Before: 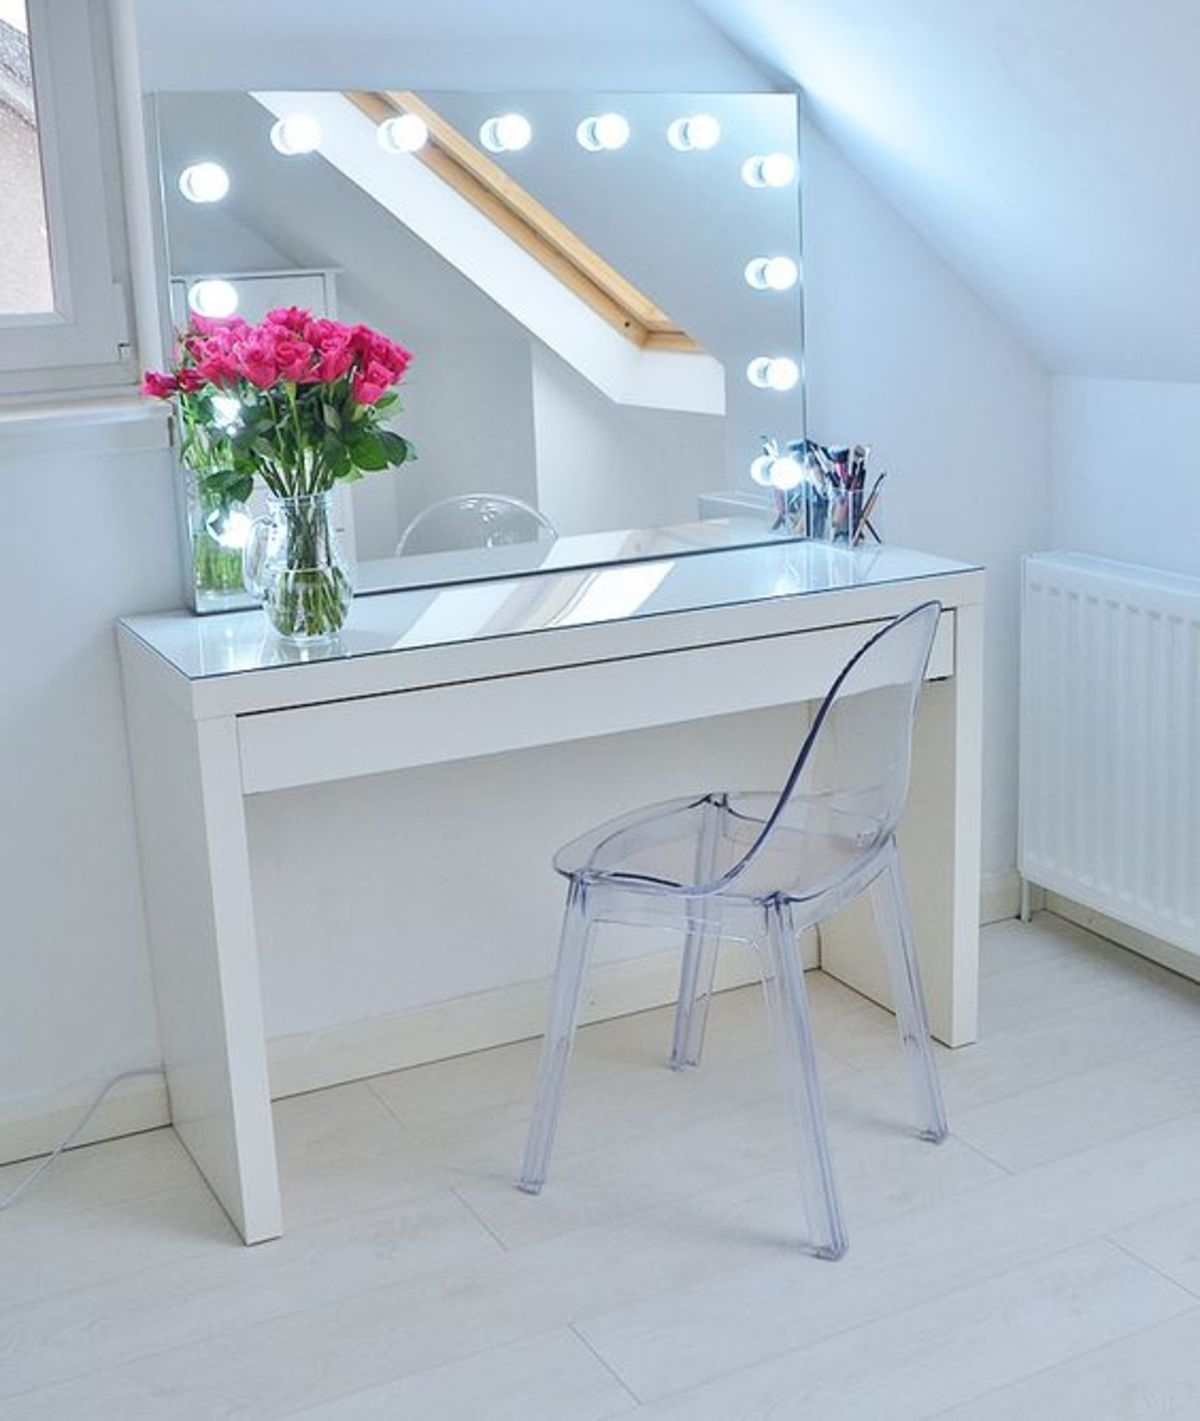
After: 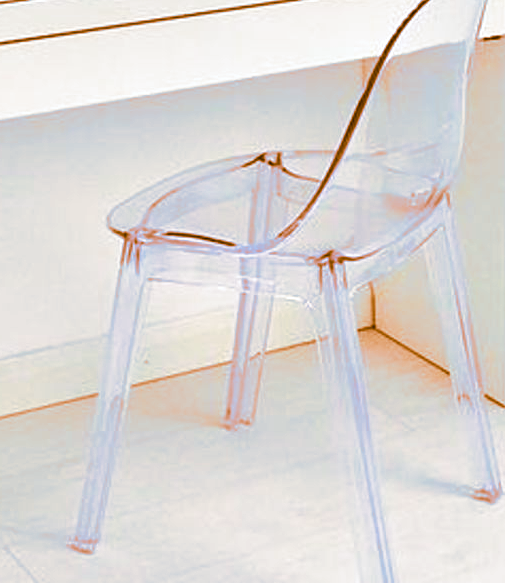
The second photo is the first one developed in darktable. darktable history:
crop: left 37.221%, top 45.169%, right 20.63%, bottom 13.777%
color balance rgb: linear chroma grading › shadows -8%, linear chroma grading › global chroma 10%, perceptual saturation grading › global saturation 2%, perceptual saturation grading › highlights -2%, perceptual saturation grading › mid-tones 4%, perceptual saturation grading › shadows 8%, perceptual brilliance grading › global brilliance 2%, perceptual brilliance grading › highlights -4%, global vibrance 16%, saturation formula JzAzBz (2021)
white balance: emerald 1
split-toning: shadows › hue 26°, shadows › saturation 0.92, highlights › hue 40°, highlights › saturation 0.92, balance -63, compress 0%
exposure: black level correction 0, exposure 0.7 EV, compensate exposure bias true, compensate highlight preservation false
